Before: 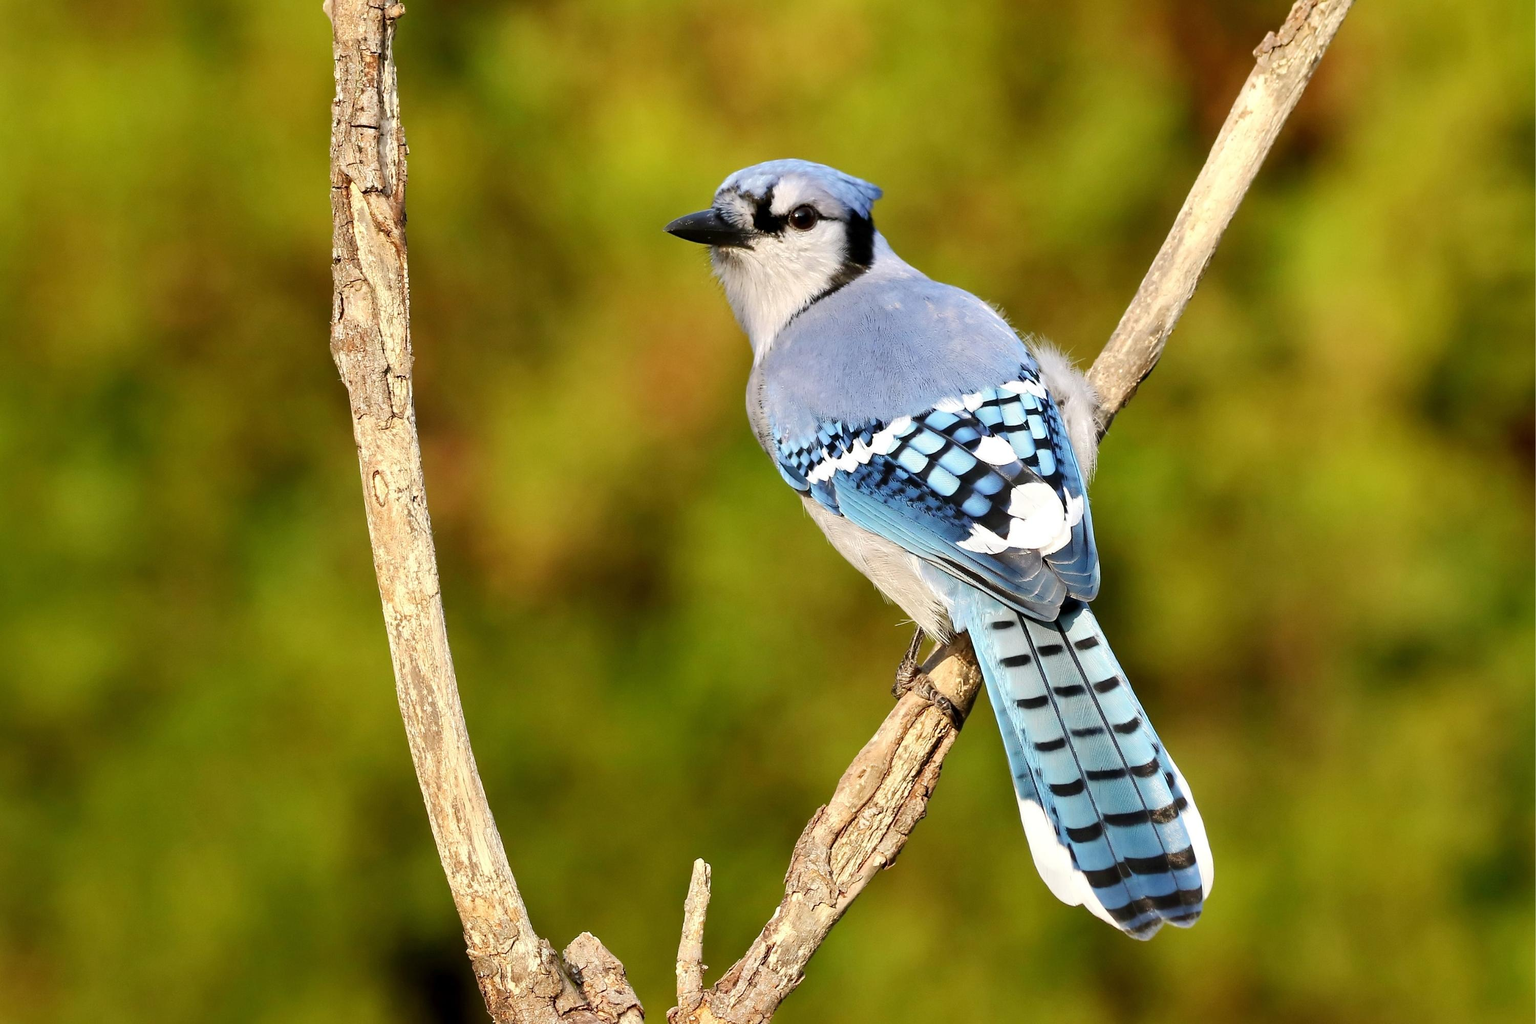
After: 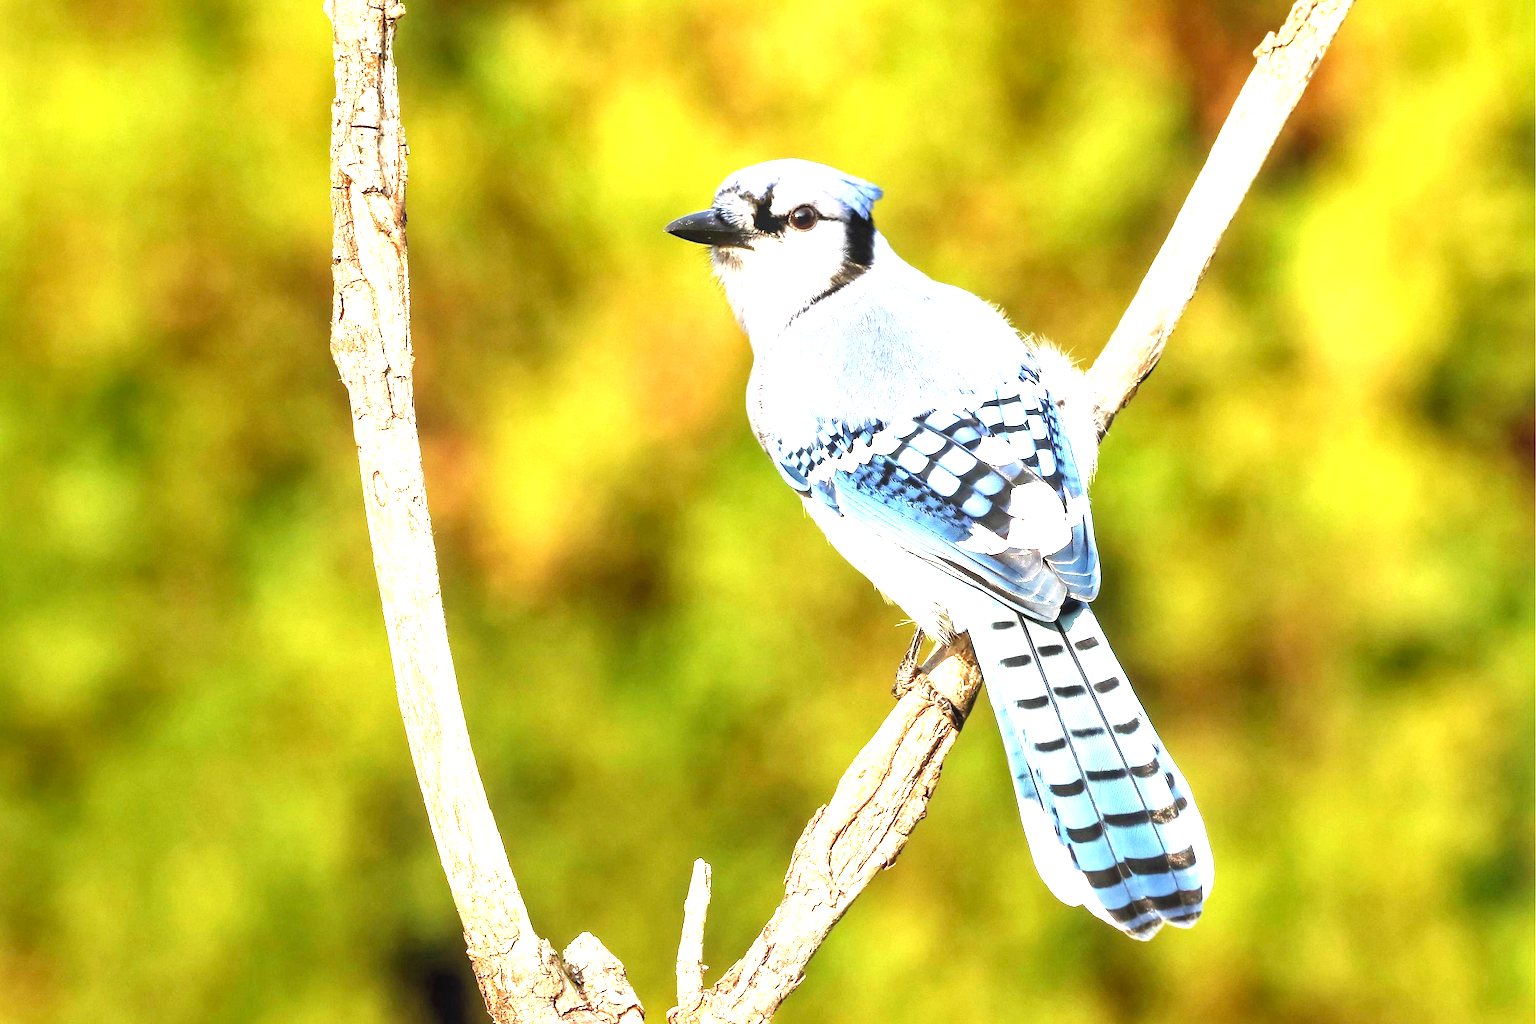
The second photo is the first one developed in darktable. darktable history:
local contrast: on, module defaults
exposure: black level correction 0, exposure 1.564 EV, compensate highlight preservation false
